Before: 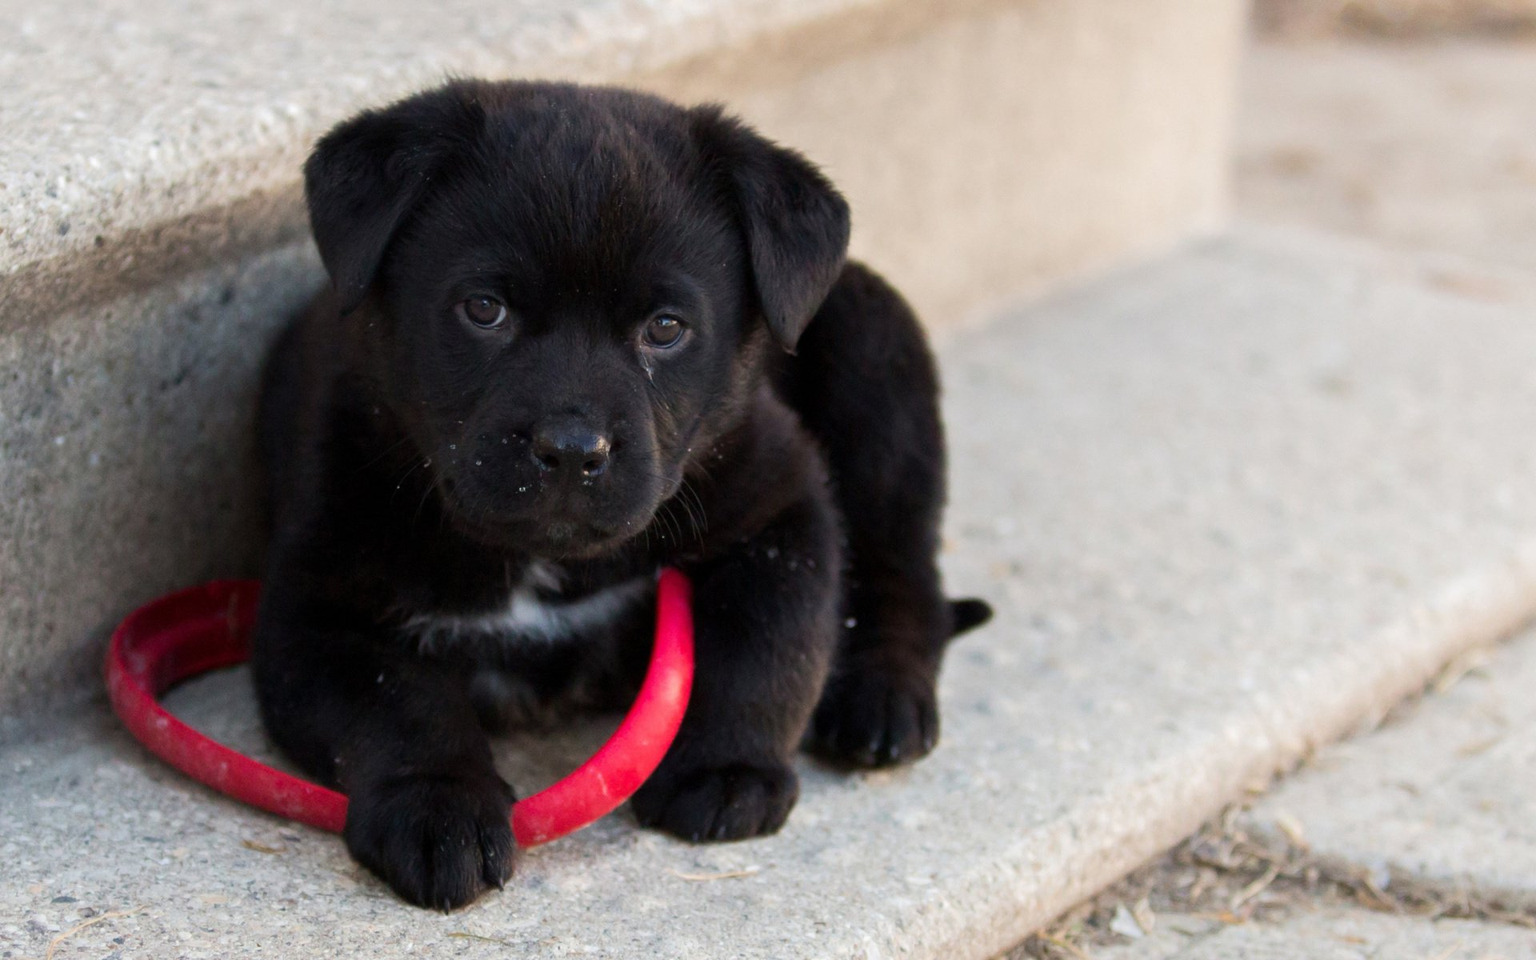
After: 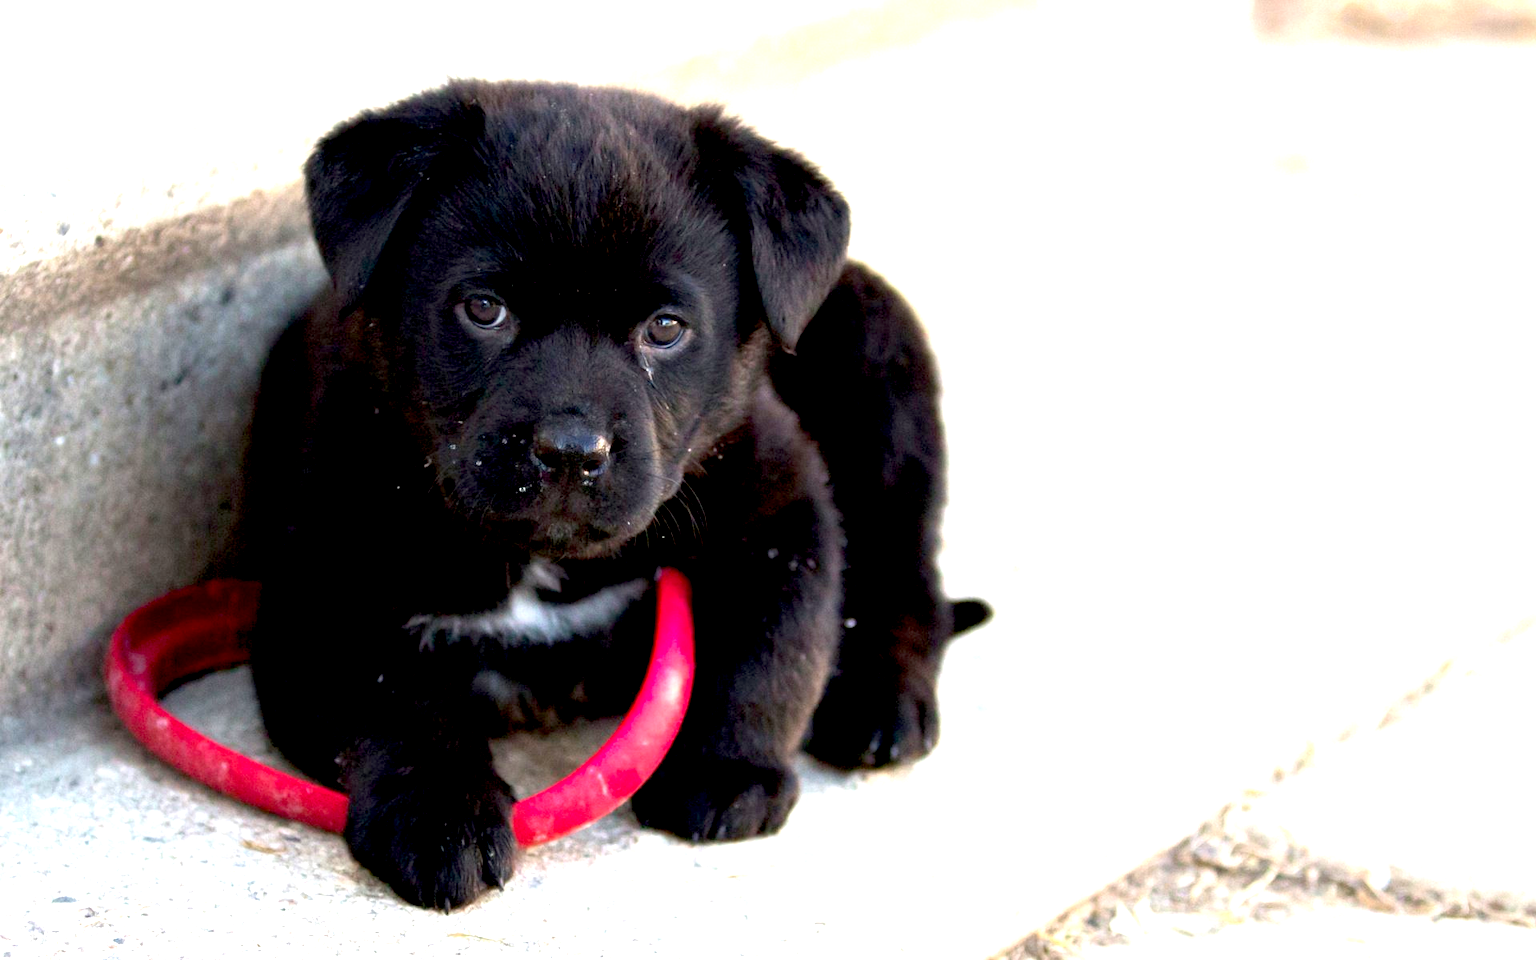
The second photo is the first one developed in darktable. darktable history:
exposure: black level correction 0.009, exposure 1.42 EV, compensate exposure bias true, compensate highlight preservation false
